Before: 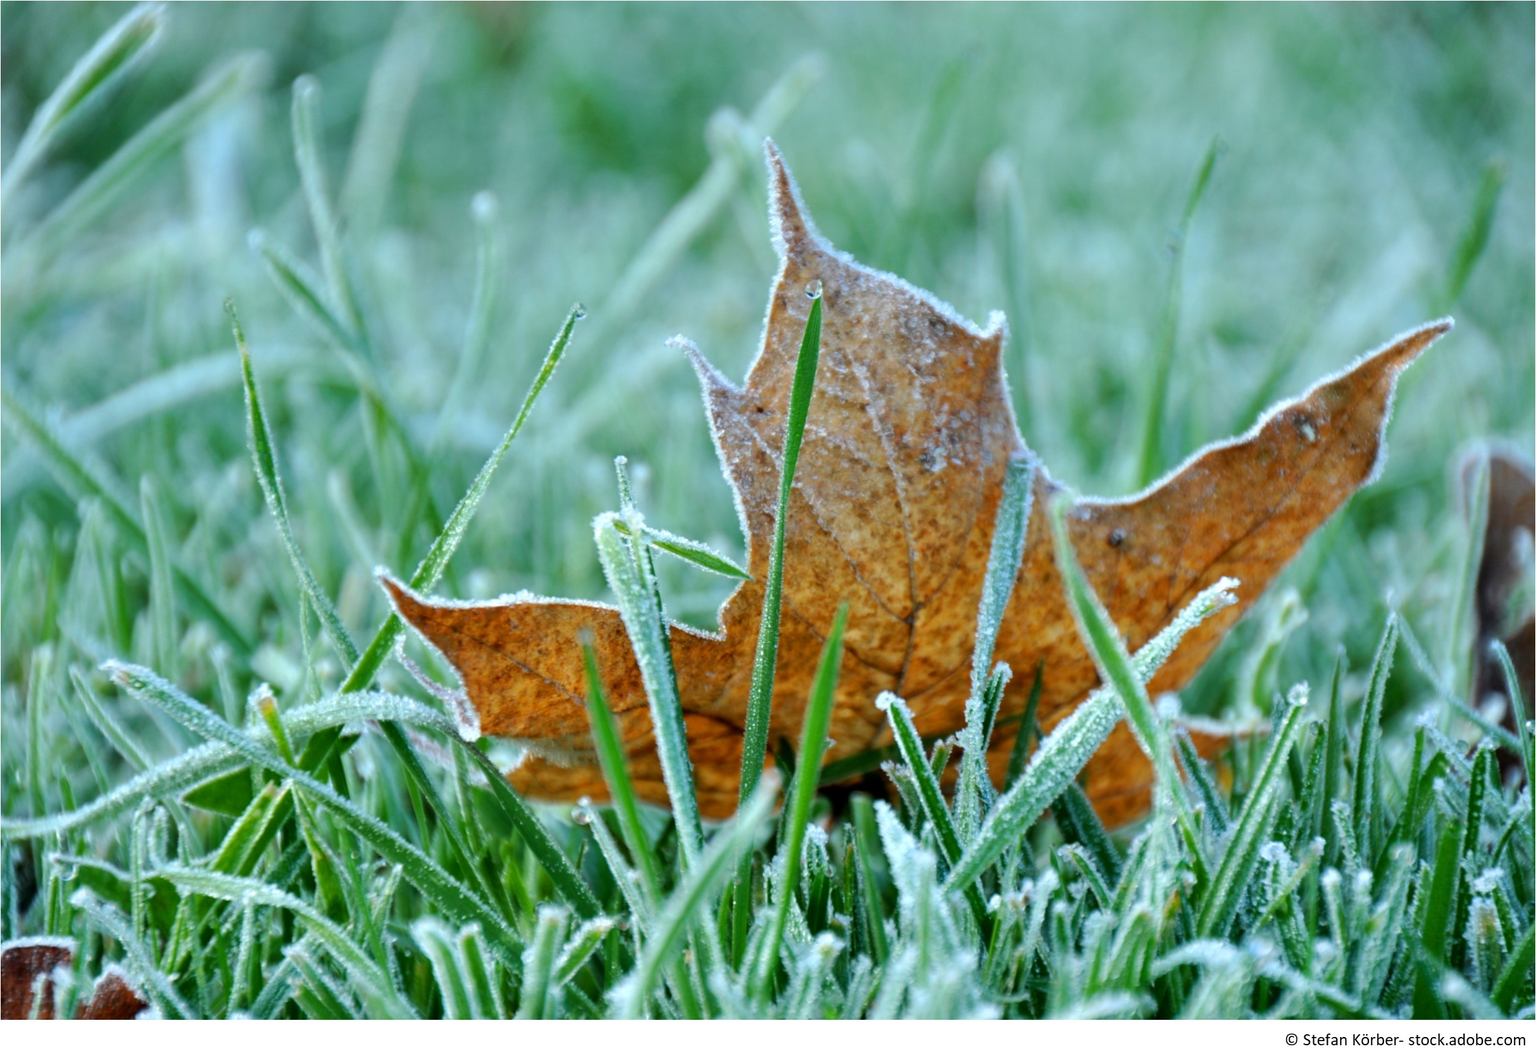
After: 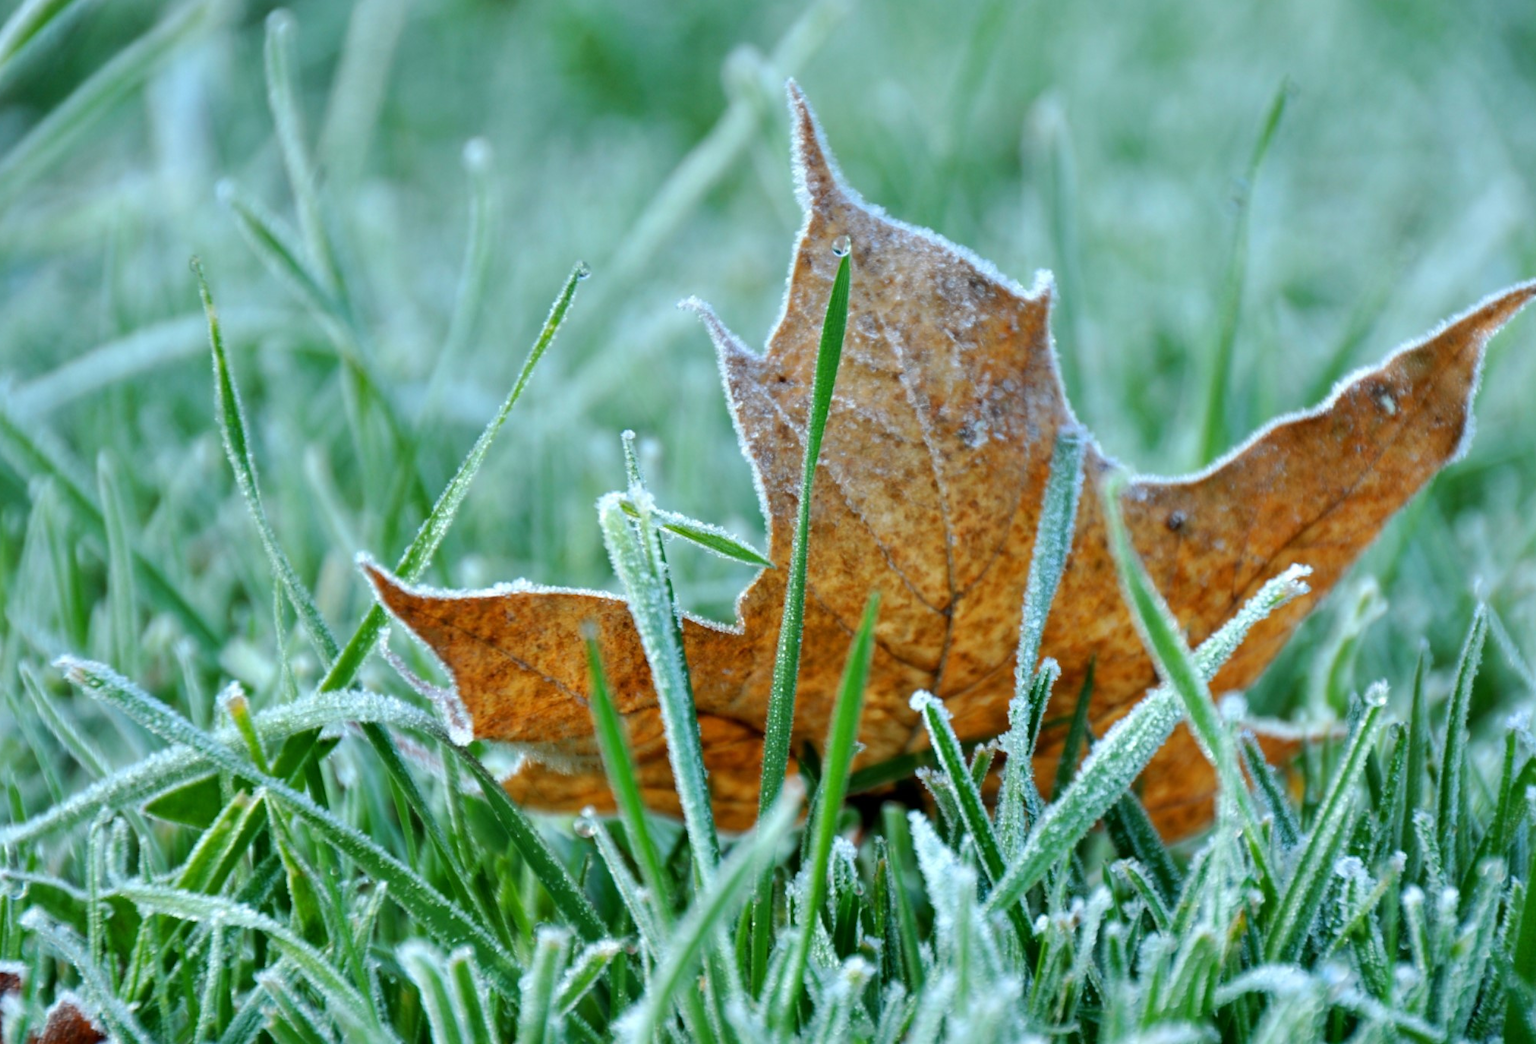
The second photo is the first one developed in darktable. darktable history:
crop: left 3.439%, top 6.412%, right 6.013%, bottom 3.339%
